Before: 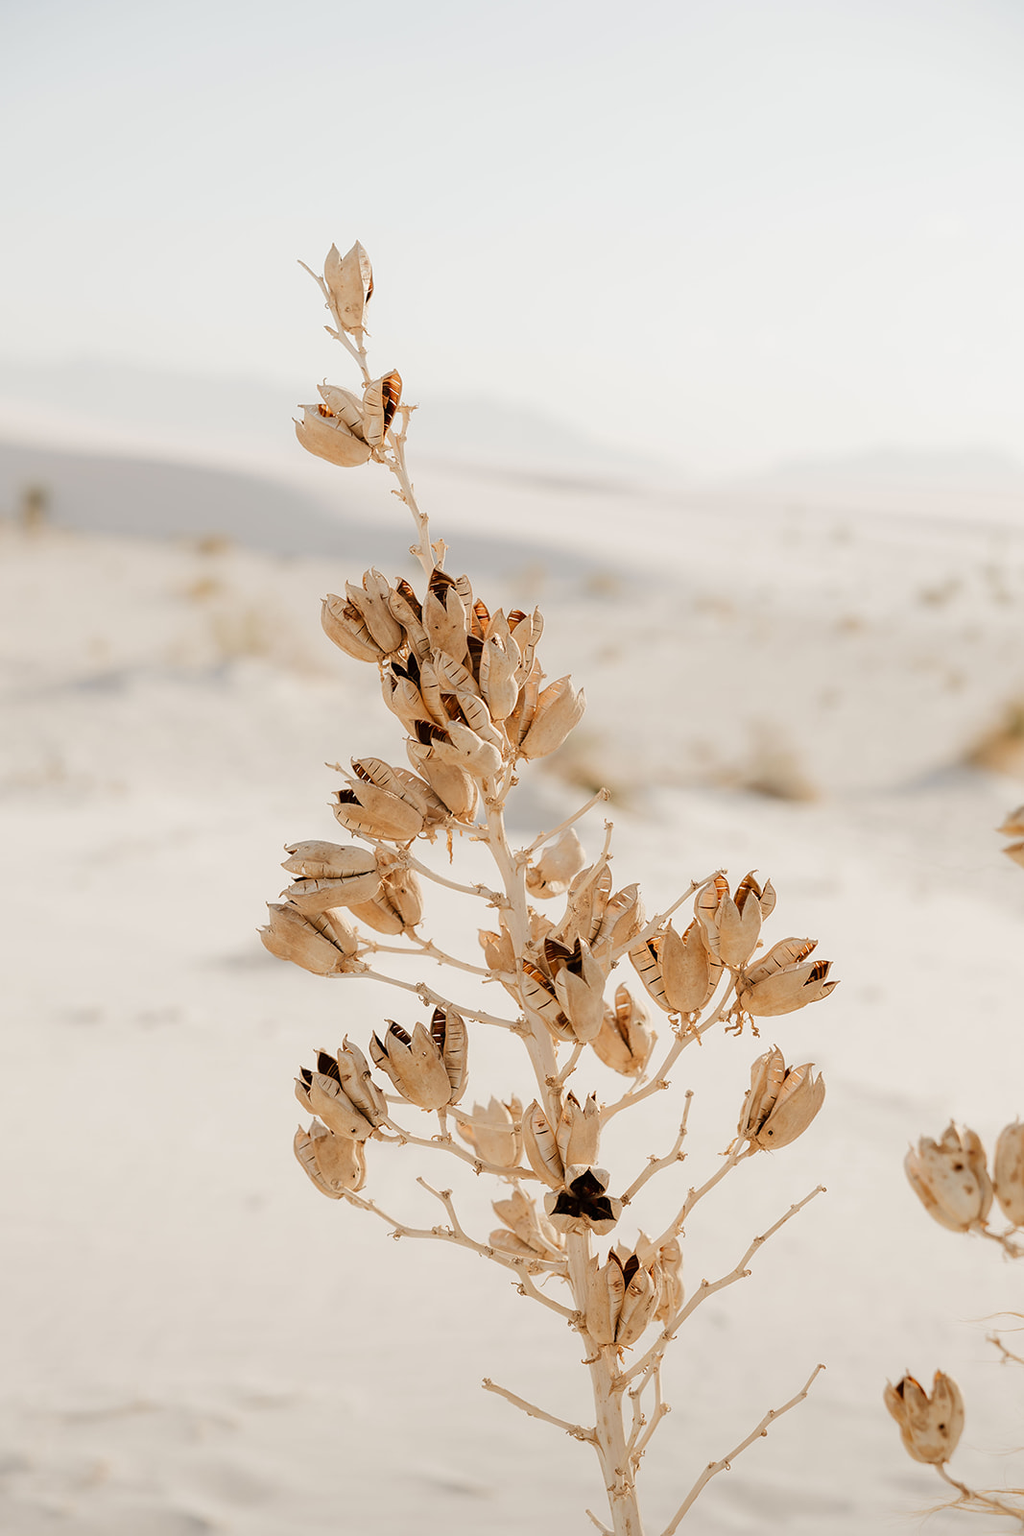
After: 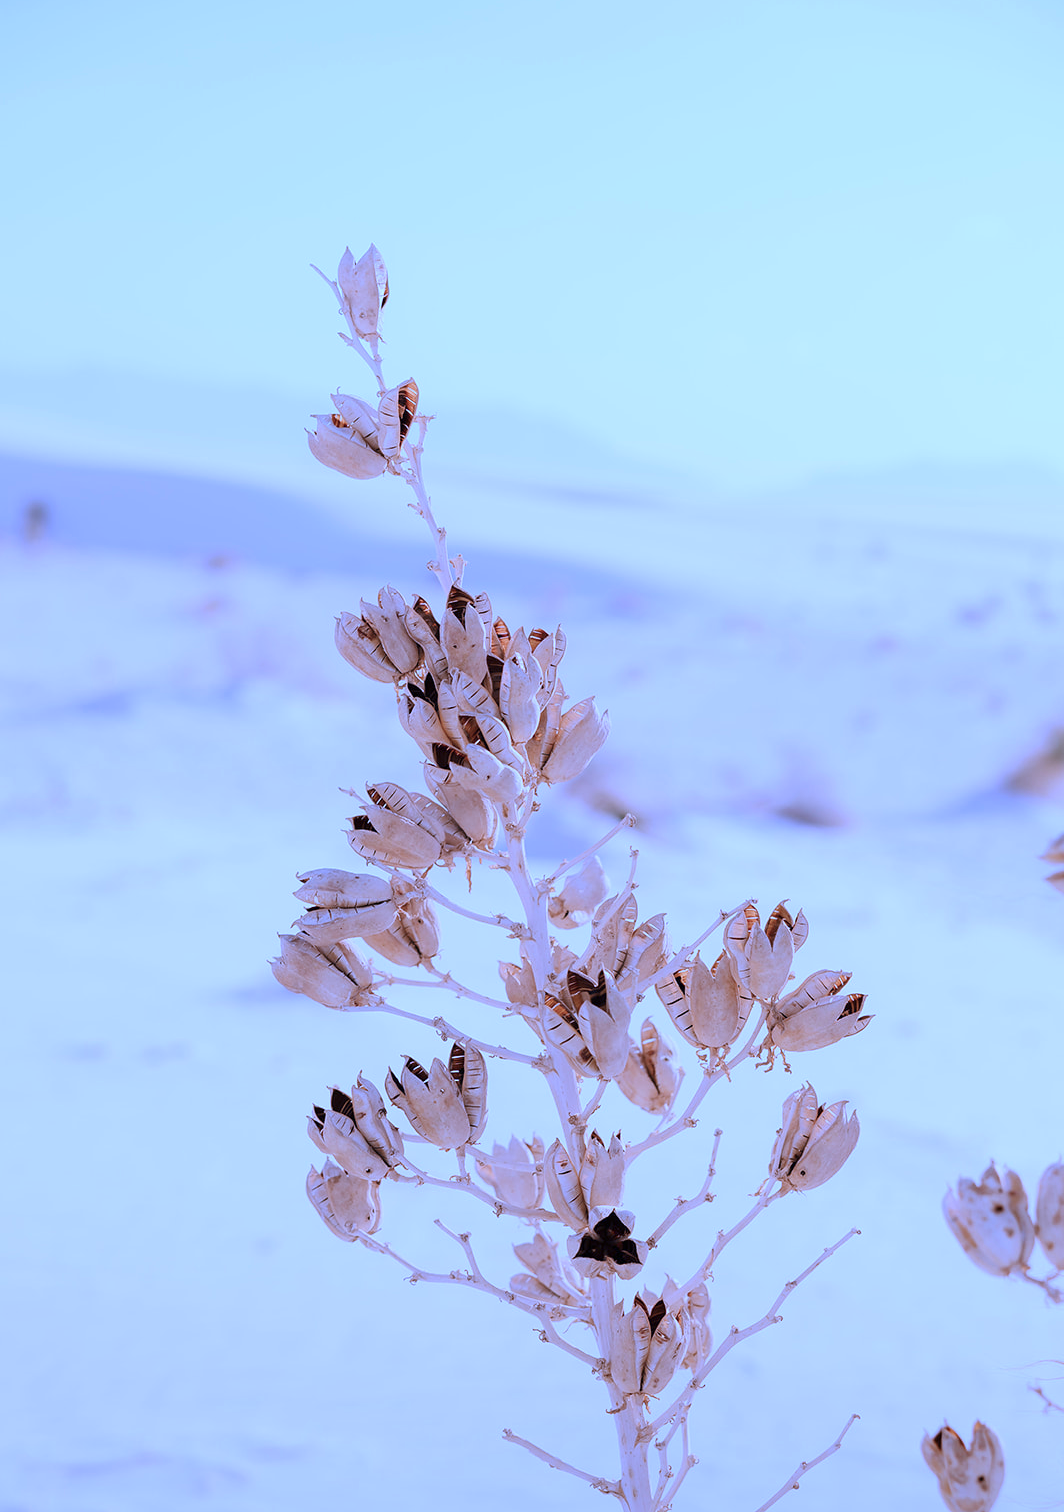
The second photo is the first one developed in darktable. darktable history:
color calibration: output R [1.063, -0.012, -0.003, 0], output B [-0.079, 0.047, 1, 0], illuminant custom, x 0.46, y 0.43, temperature 2642.66 K
crop: top 0.448%, right 0.264%, bottom 5.045%
